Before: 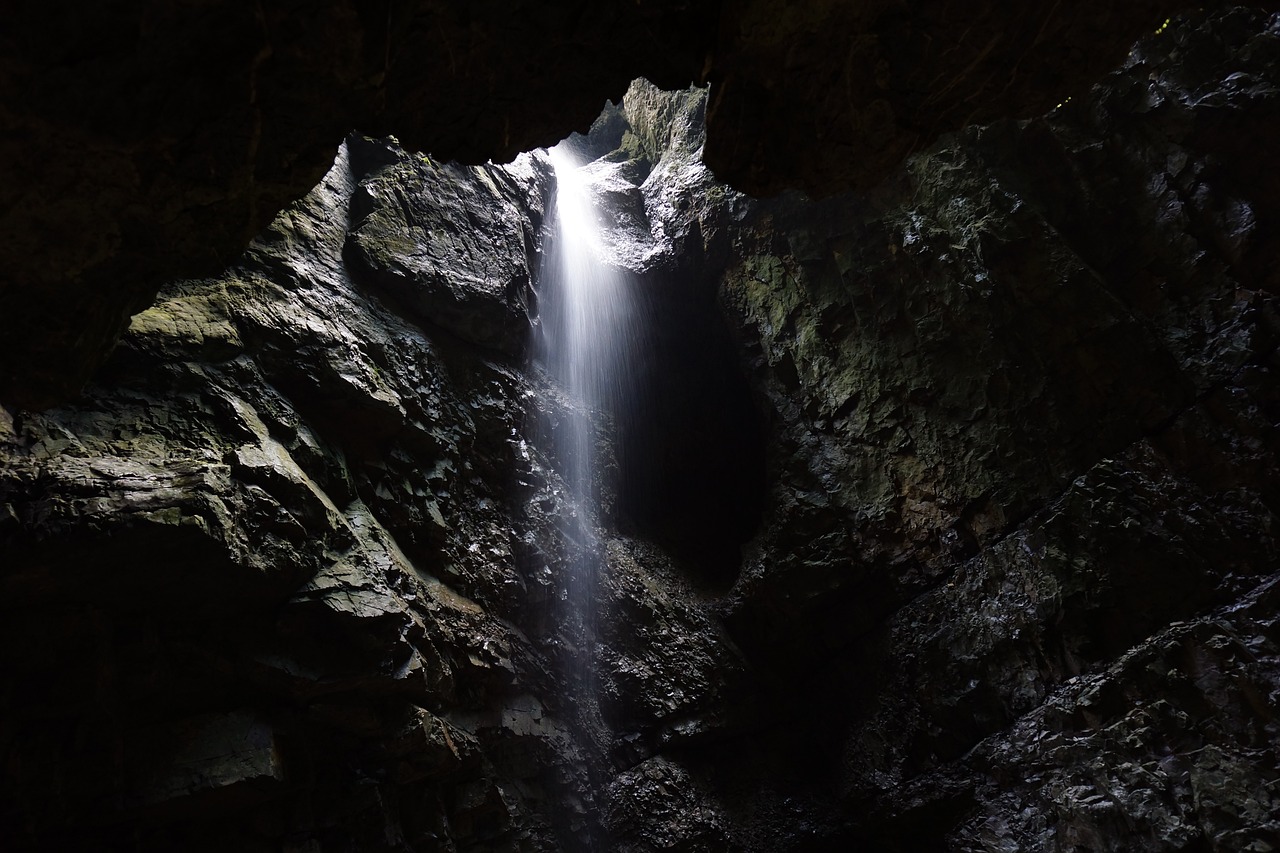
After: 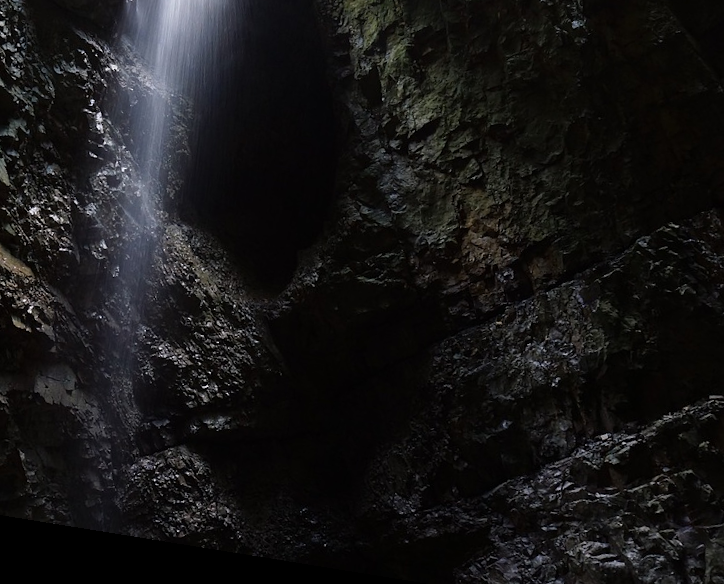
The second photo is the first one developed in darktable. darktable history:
crop: left 34.479%, top 38.822%, right 13.718%, bottom 5.172%
rotate and perspective: rotation 9.12°, automatic cropping off
